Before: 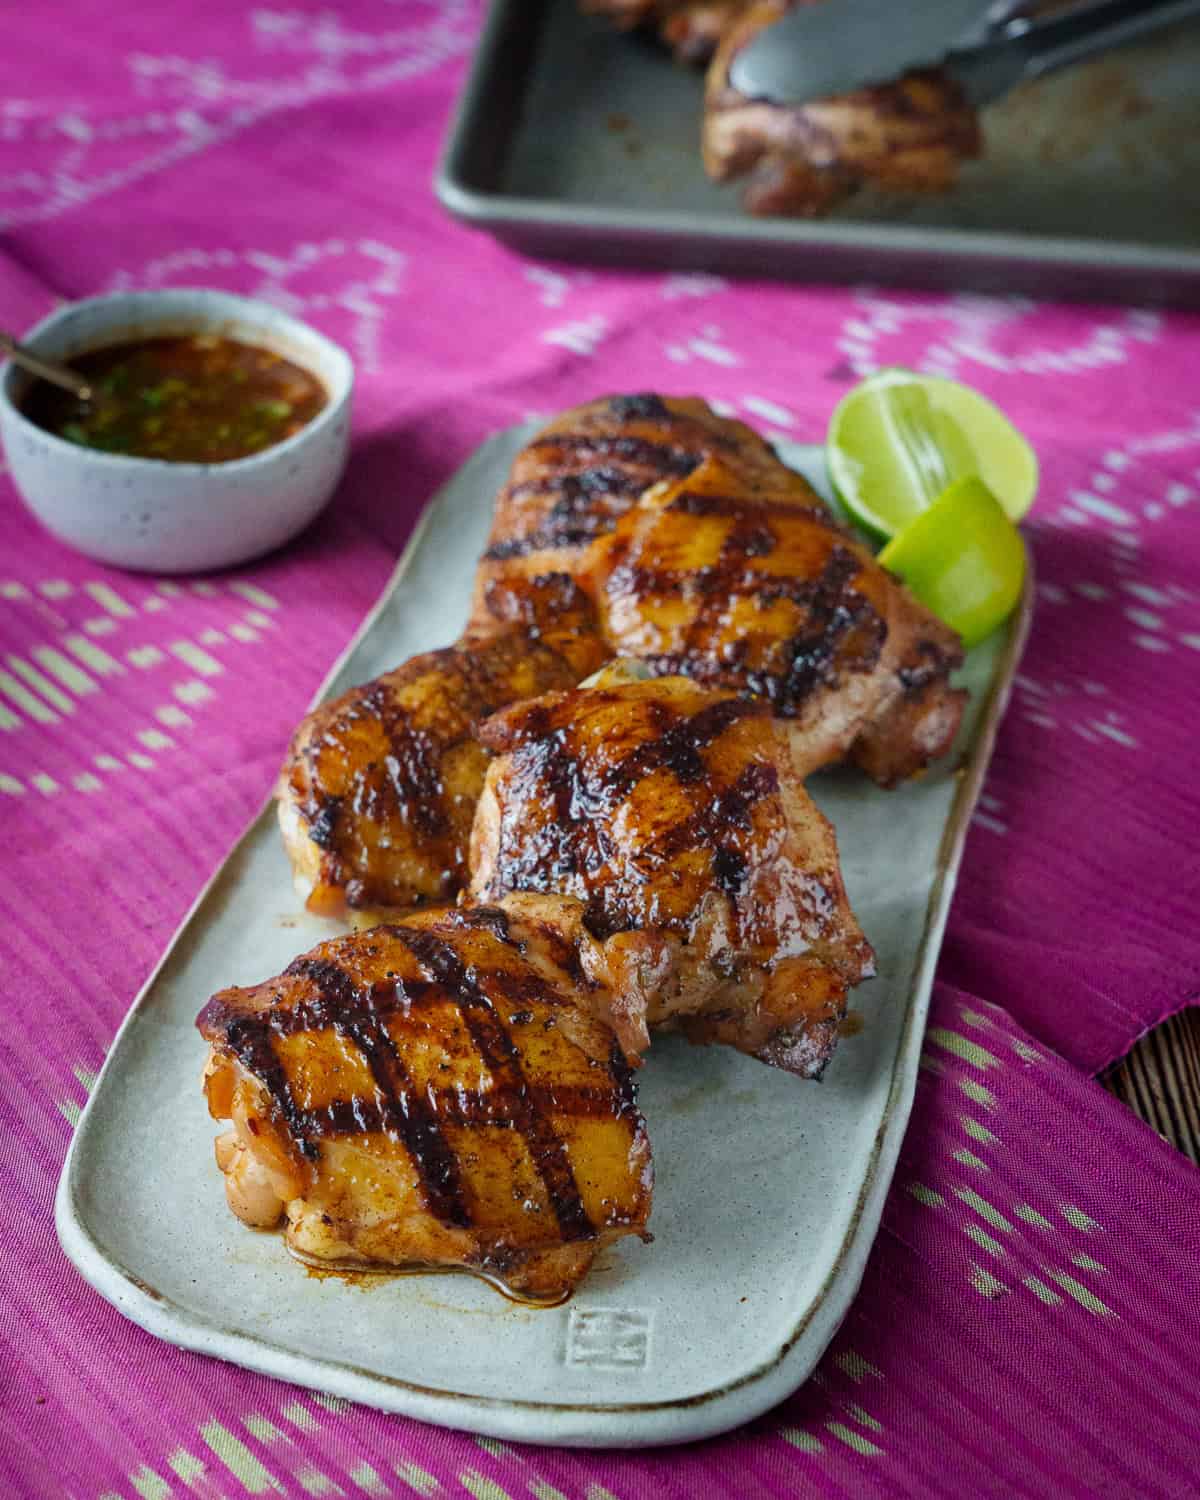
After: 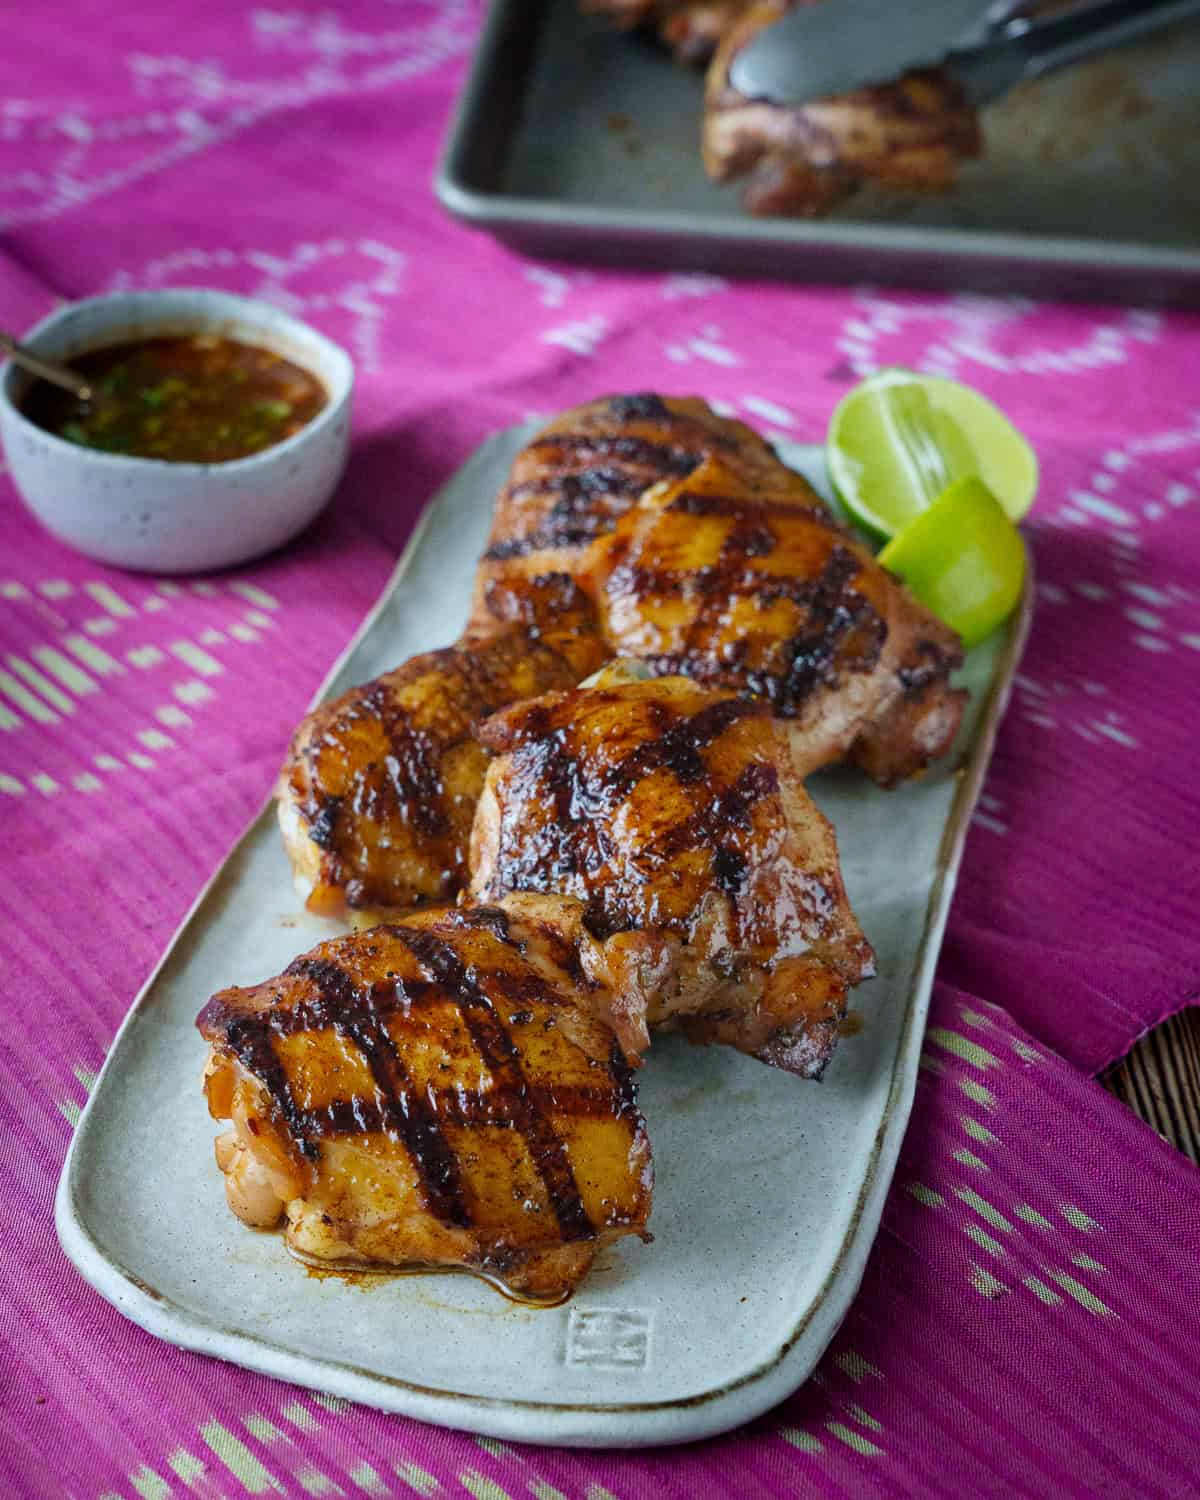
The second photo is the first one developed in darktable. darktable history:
white balance: red 0.98, blue 1.034
local contrast: mode bilateral grid, contrast 15, coarseness 36, detail 105%, midtone range 0.2
exposure: exposure 0 EV, compensate highlight preservation false
